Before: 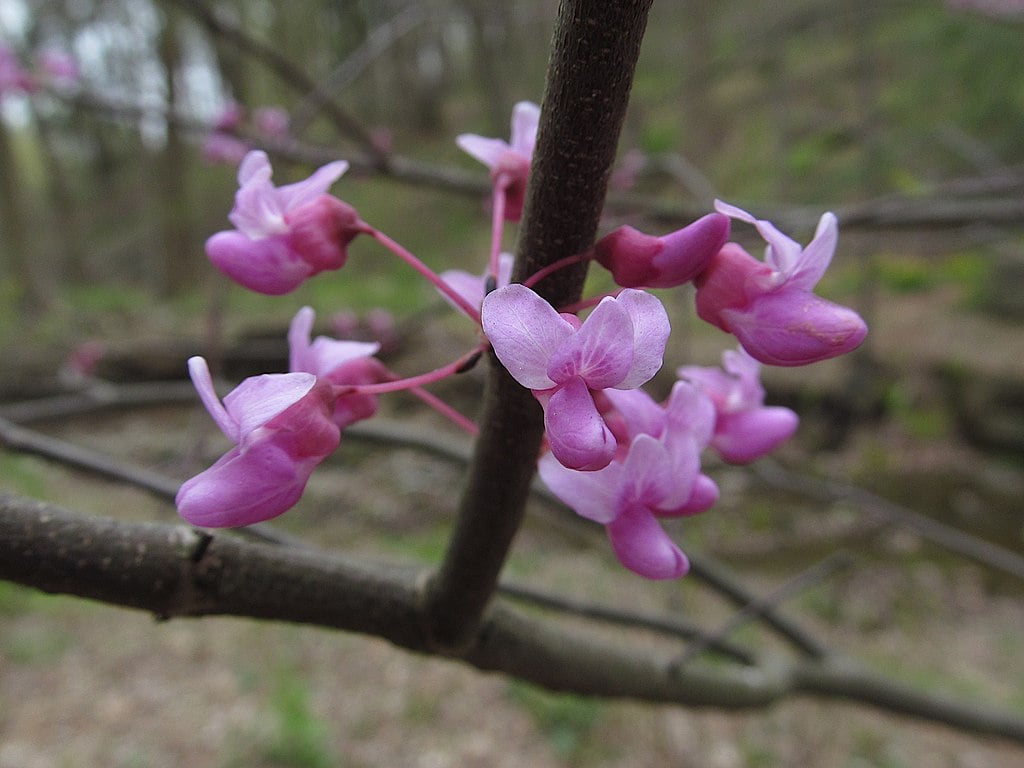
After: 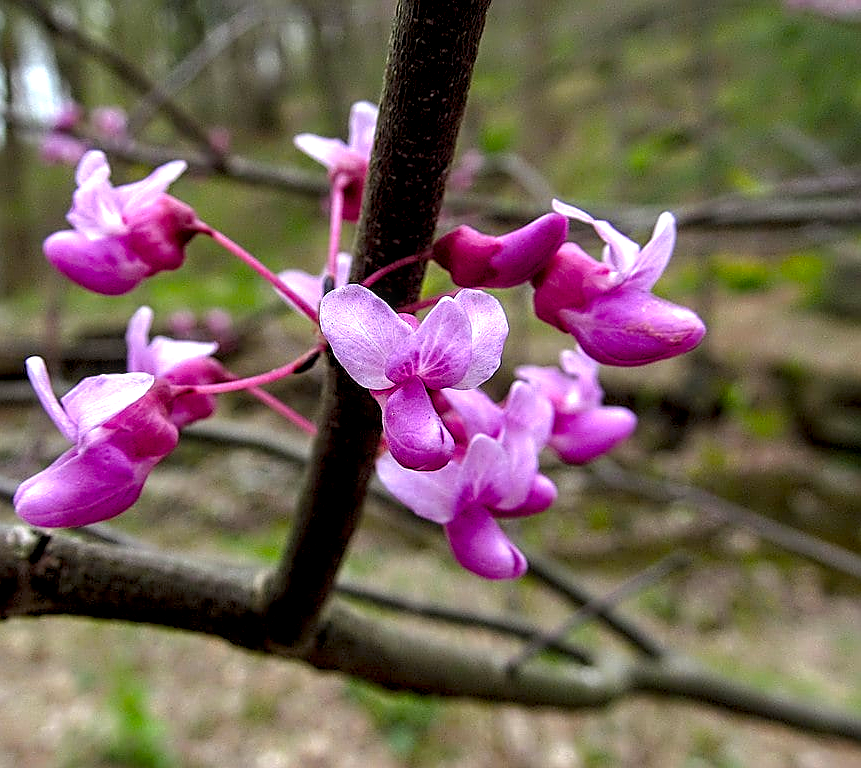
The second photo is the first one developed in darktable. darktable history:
sharpen: radius 1.935
exposure: black level correction 0.006, exposure -0.223 EV, compensate highlight preservation false
color balance rgb: linear chroma grading › global chroma 8.911%, perceptual saturation grading › global saturation 30.542%, perceptual brilliance grading › global brilliance 25.096%
local contrast: highlights 35%, detail 135%
contrast equalizer: y [[0.783, 0.666, 0.575, 0.77, 0.556, 0.501], [0.5 ×6], [0.5 ×6], [0, 0.02, 0.272, 0.399, 0.062, 0], [0 ×6]], mix 0.343
base curve: curves: ch0 [(0, 0) (0.283, 0.295) (1, 1)], preserve colors none
crop: left 15.827%
